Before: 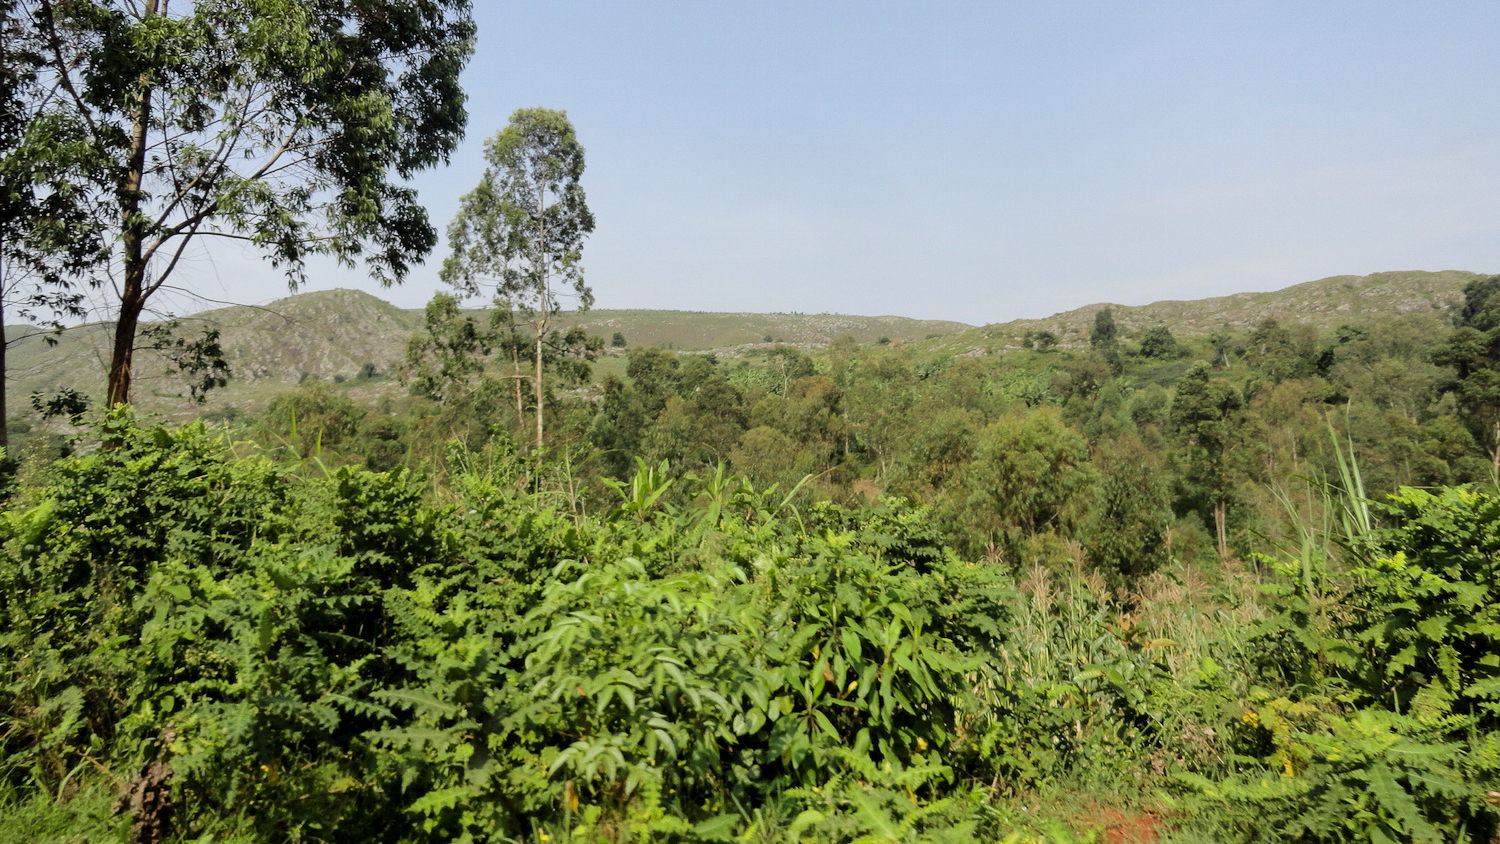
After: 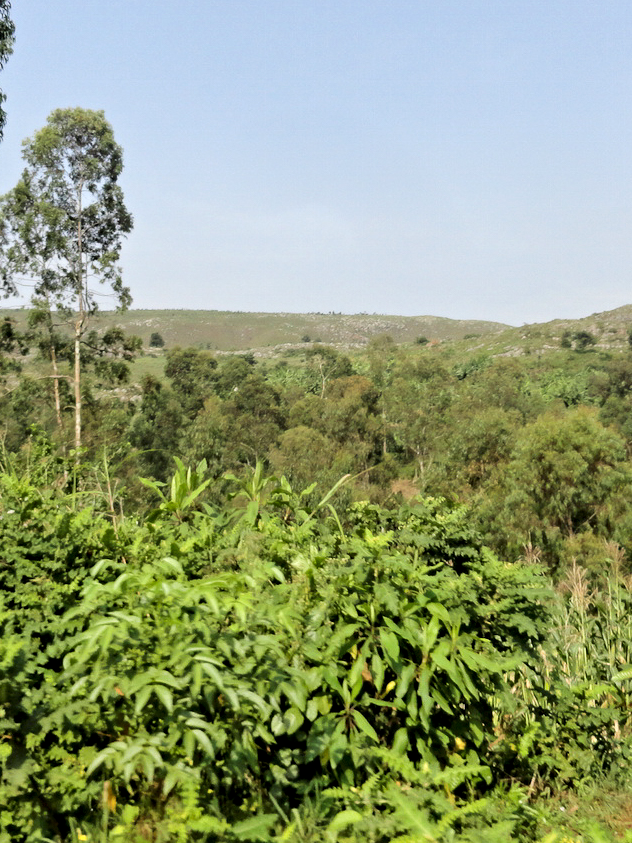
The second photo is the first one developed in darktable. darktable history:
exposure: exposure 0.2 EV, compensate highlight preservation false
crop: left 30.817%, right 27.035%
contrast equalizer: octaves 7, y [[0.5, 0.5, 0.544, 0.569, 0.5, 0.5], [0.5 ×6], [0.5 ×6], [0 ×6], [0 ×6]]
